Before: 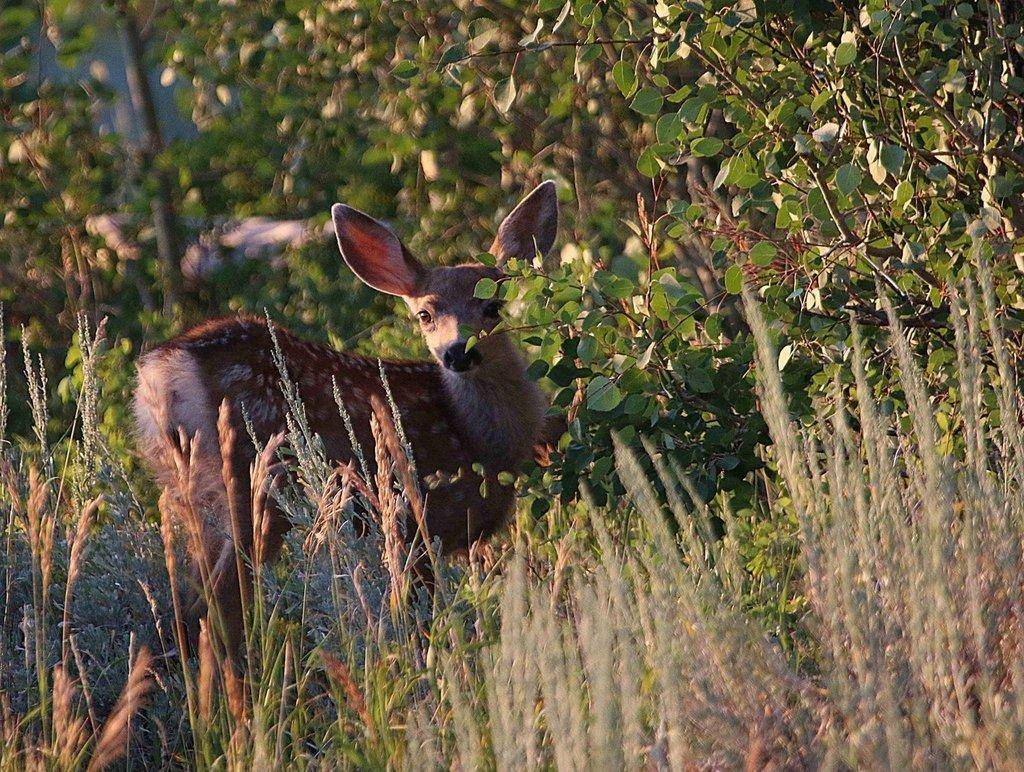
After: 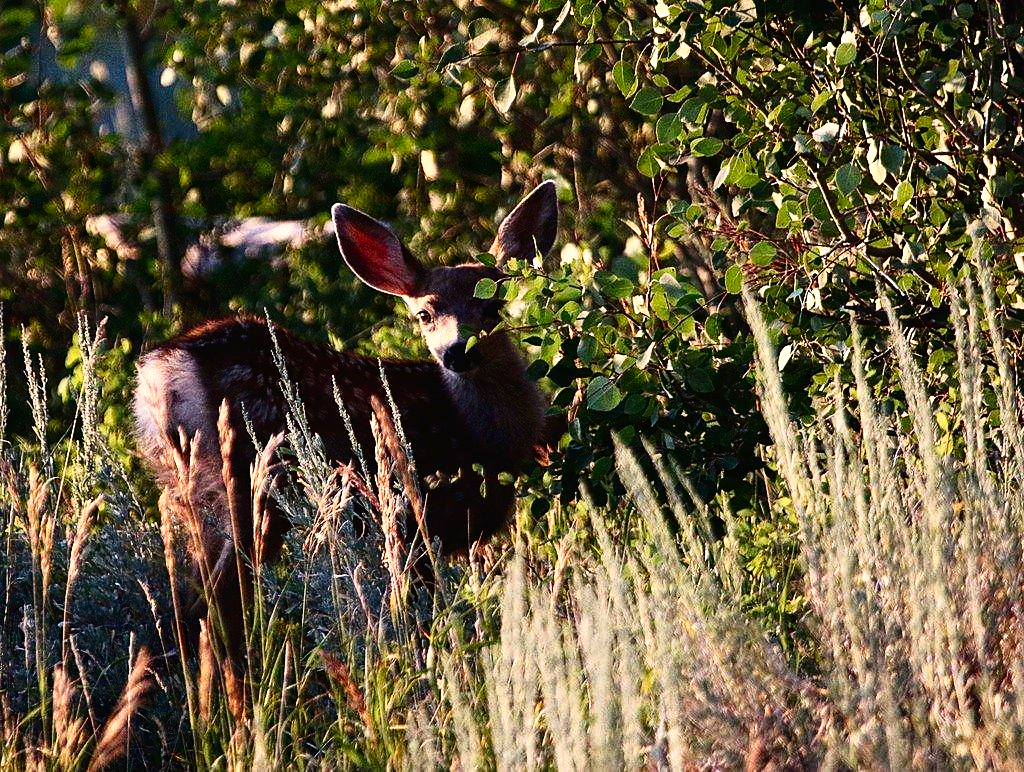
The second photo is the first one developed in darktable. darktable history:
tone curve: curves: ch0 [(0, 0) (0.003, 0.016) (0.011, 0.016) (0.025, 0.016) (0.044, 0.017) (0.069, 0.026) (0.1, 0.044) (0.136, 0.074) (0.177, 0.121) (0.224, 0.183) (0.277, 0.248) (0.335, 0.326) (0.399, 0.413) (0.468, 0.511) (0.543, 0.612) (0.623, 0.717) (0.709, 0.818) (0.801, 0.911) (0.898, 0.979) (1, 1)], preserve colors none
contrast brightness saturation: contrast 0.28
